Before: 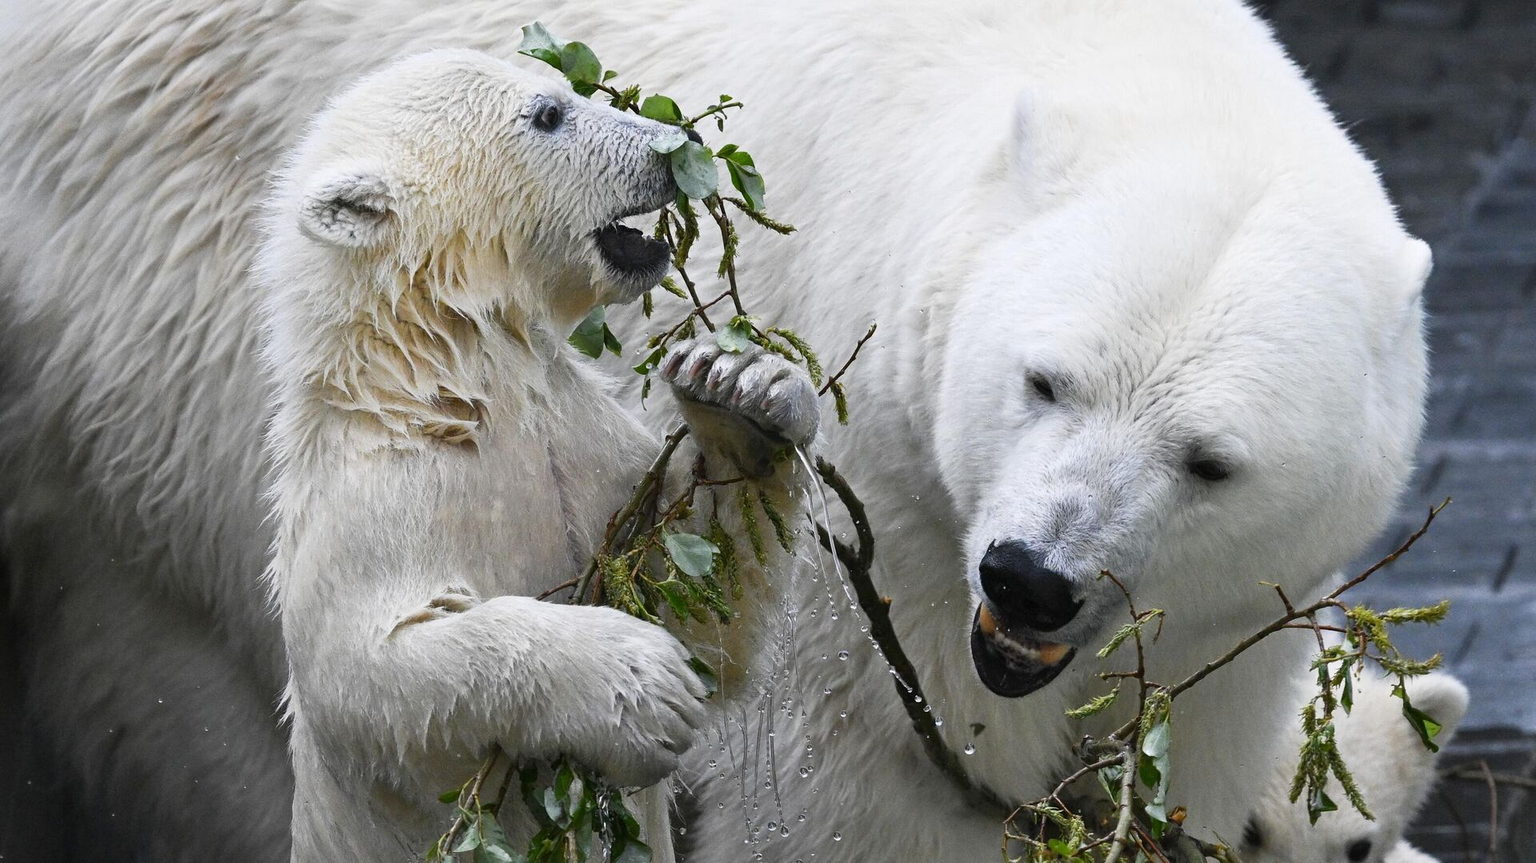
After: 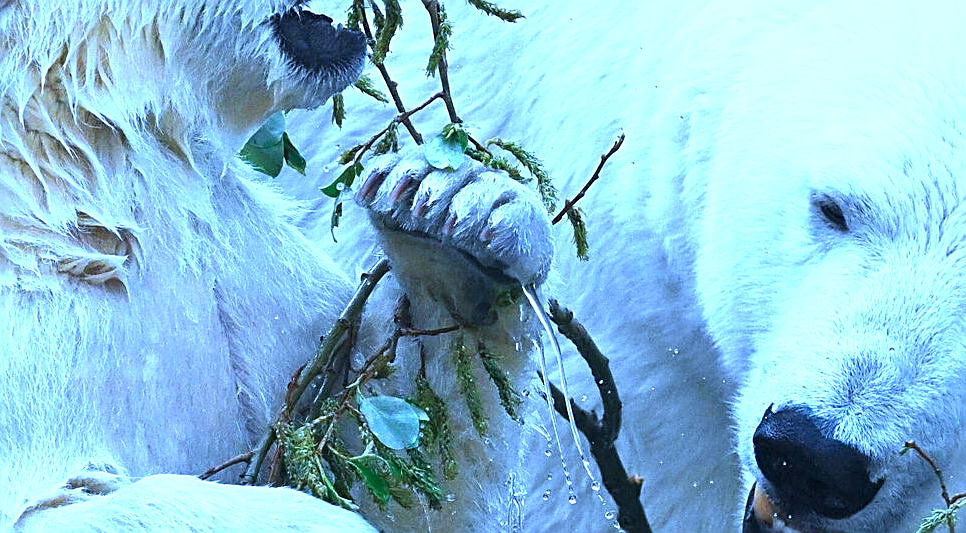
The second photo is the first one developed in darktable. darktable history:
exposure: black level correction -0.001, exposure 0.906 EV, compensate highlight preservation false
sharpen: on, module defaults
color calibration: gray › normalize channels true, illuminant as shot in camera, x 0.44, y 0.413, temperature 2903.96 K, gamut compression 0.023
crop: left 24.562%, top 25.156%, right 25.114%, bottom 25.368%
tone equalizer: edges refinement/feathering 500, mask exposure compensation -1.57 EV, preserve details no
